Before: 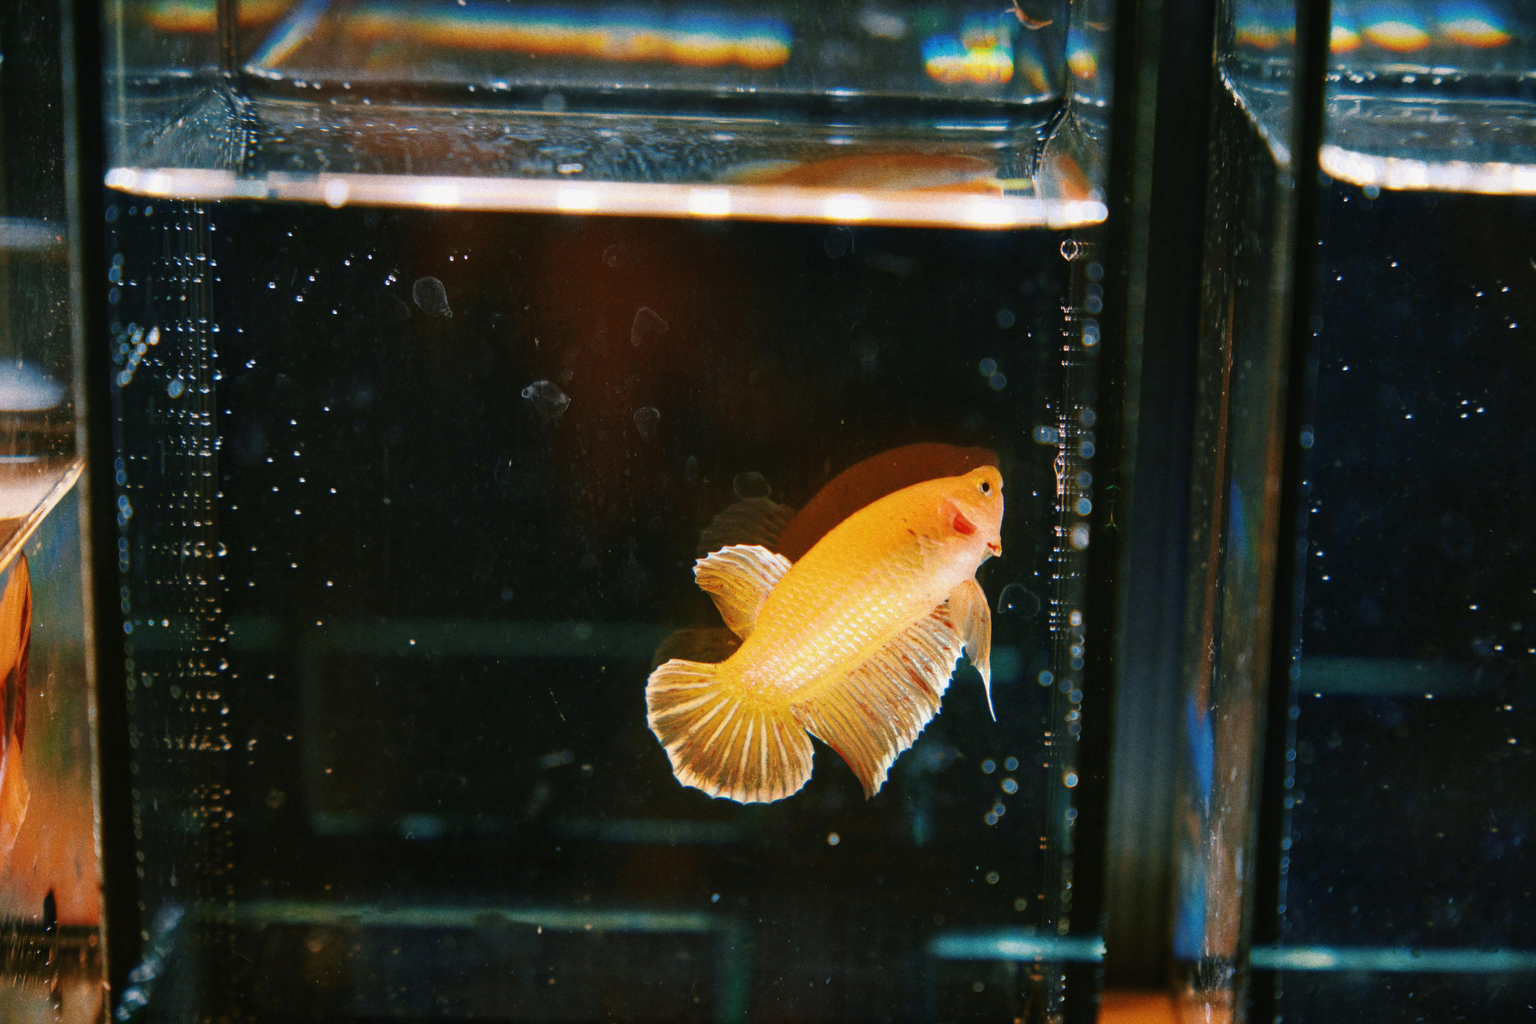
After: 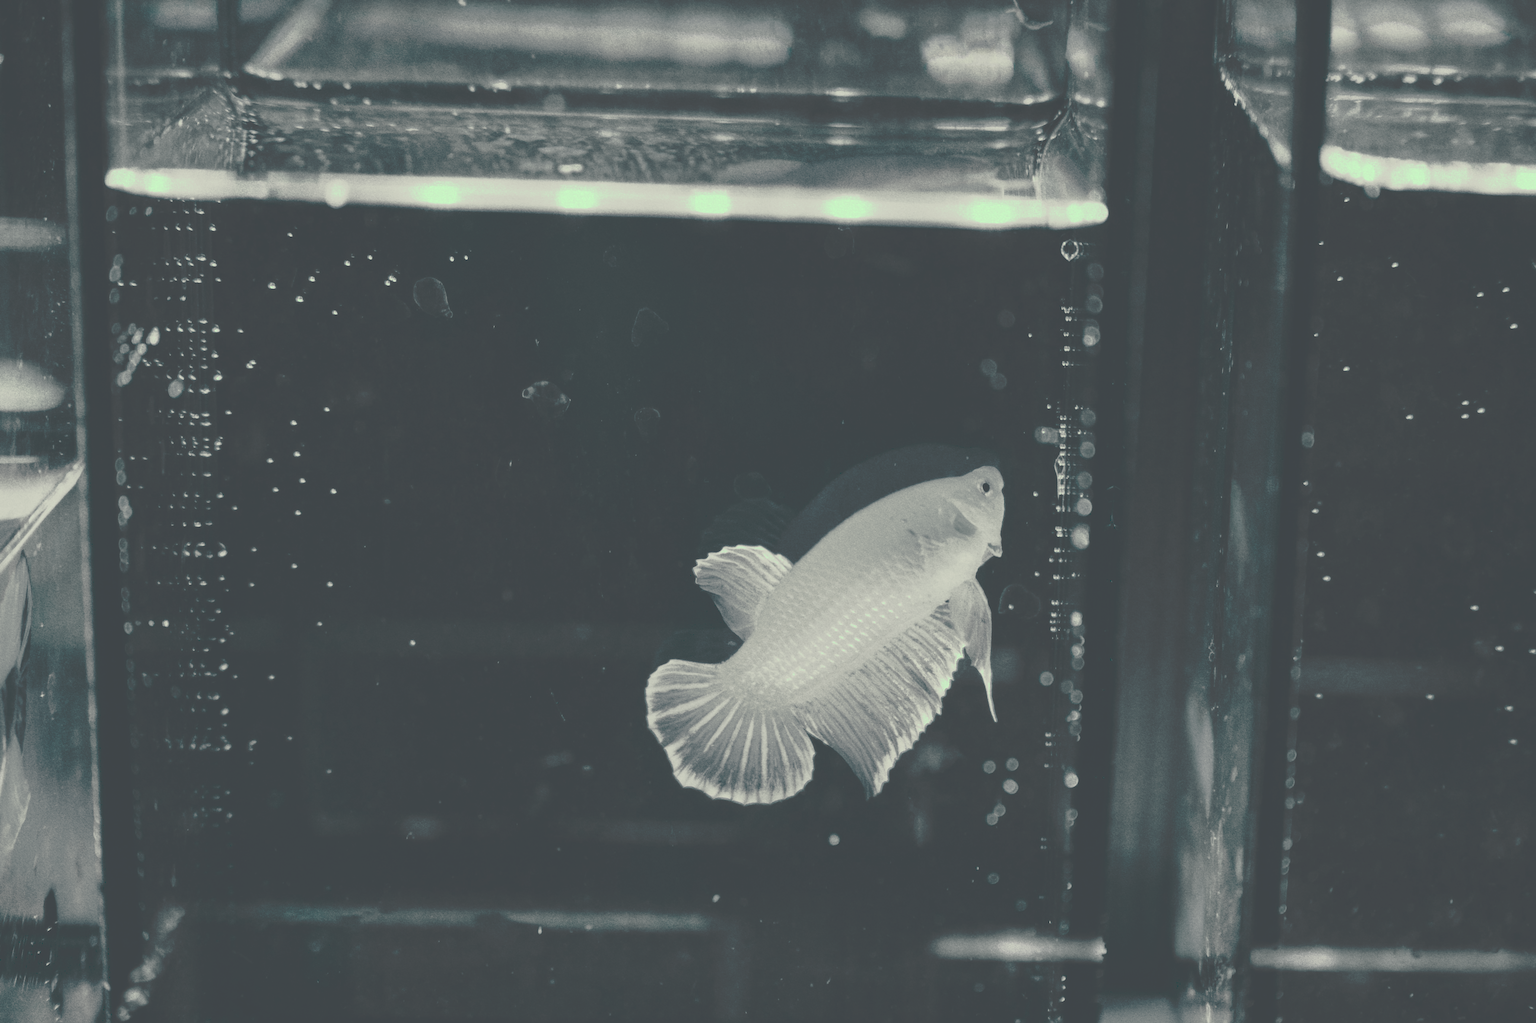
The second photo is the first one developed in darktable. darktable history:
tone curve: curves: ch0 [(0, 0) (0.003, 0.278) (0.011, 0.282) (0.025, 0.282) (0.044, 0.29) (0.069, 0.295) (0.1, 0.306) (0.136, 0.316) (0.177, 0.33) (0.224, 0.358) (0.277, 0.403) (0.335, 0.451) (0.399, 0.505) (0.468, 0.558) (0.543, 0.611) (0.623, 0.679) (0.709, 0.751) (0.801, 0.815) (0.898, 0.863) (1, 1)], preserve colors none
color look up table: target L [85.83, 85.99, 78.99, 79.54, 68.13, 73.97, 55.56, 39.09, 41.95, 28.24, 12.54, 203.09, 73.53, 67.75, 62.7, 57.38, 46.33, 34.48, 30.93, 33.32, 5.978, 2.47, 90.88, 80.3, 85.33, 91.04, 72.25, 98.14, 79.54, 94.24, 59.63, 72.99, 87.05, 64.67, 71.2, 49.42, 62.39, 25.96, 21.73, 29.72, 97.99, 99.15, 84.45, 97.87, 78.48, 77.54, 62.3, 67.77, 47.22], target a [-5.321, -4.617, -4.177, -4.572, -2.991, -3.65, -2.568, -3.292, -3.166, -5.597, -24.02, 0, -4.224, -2.992, -4.169, -3.542, -3.5, -4.026, -5.29, -5.776, -17.21, -5.854, -11.76, -4.375, -4.244, -11.05, -4.59, -21.56, -4.572, -18.82, -3.538, -4.778, -7.106, -3.79, -2.68, -3.799, -3.537, -6.579, -9.192, -4.898, -20.91, -12.78, -4.913, -21.79, -3.224, -4.003, -3.918, -2.854, -4.122], target b [12.3, 12.55, 9.914, 9.825, 5.234, 7.427, 1.518, -1.773, -2.374, -2.637, -10.23, -0.002, 7.298, 5.229, 4.884, 2.507, -0.468, -2.031, -2.354, -1.889, -10.36, -9.772, 17.75, 9.73, 11.51, 18, 7.058, 28.58, 9.825, 23.35, 2.95, 7.592, 13.32, 5.345, 5.989, 1.326, 4.505, -2.736, -4.05, -2.905, 28.94, 30.31, 11.4, 28.74, 9.188, 9.861, 4.376, 4.7, 0.262], num patches 49
